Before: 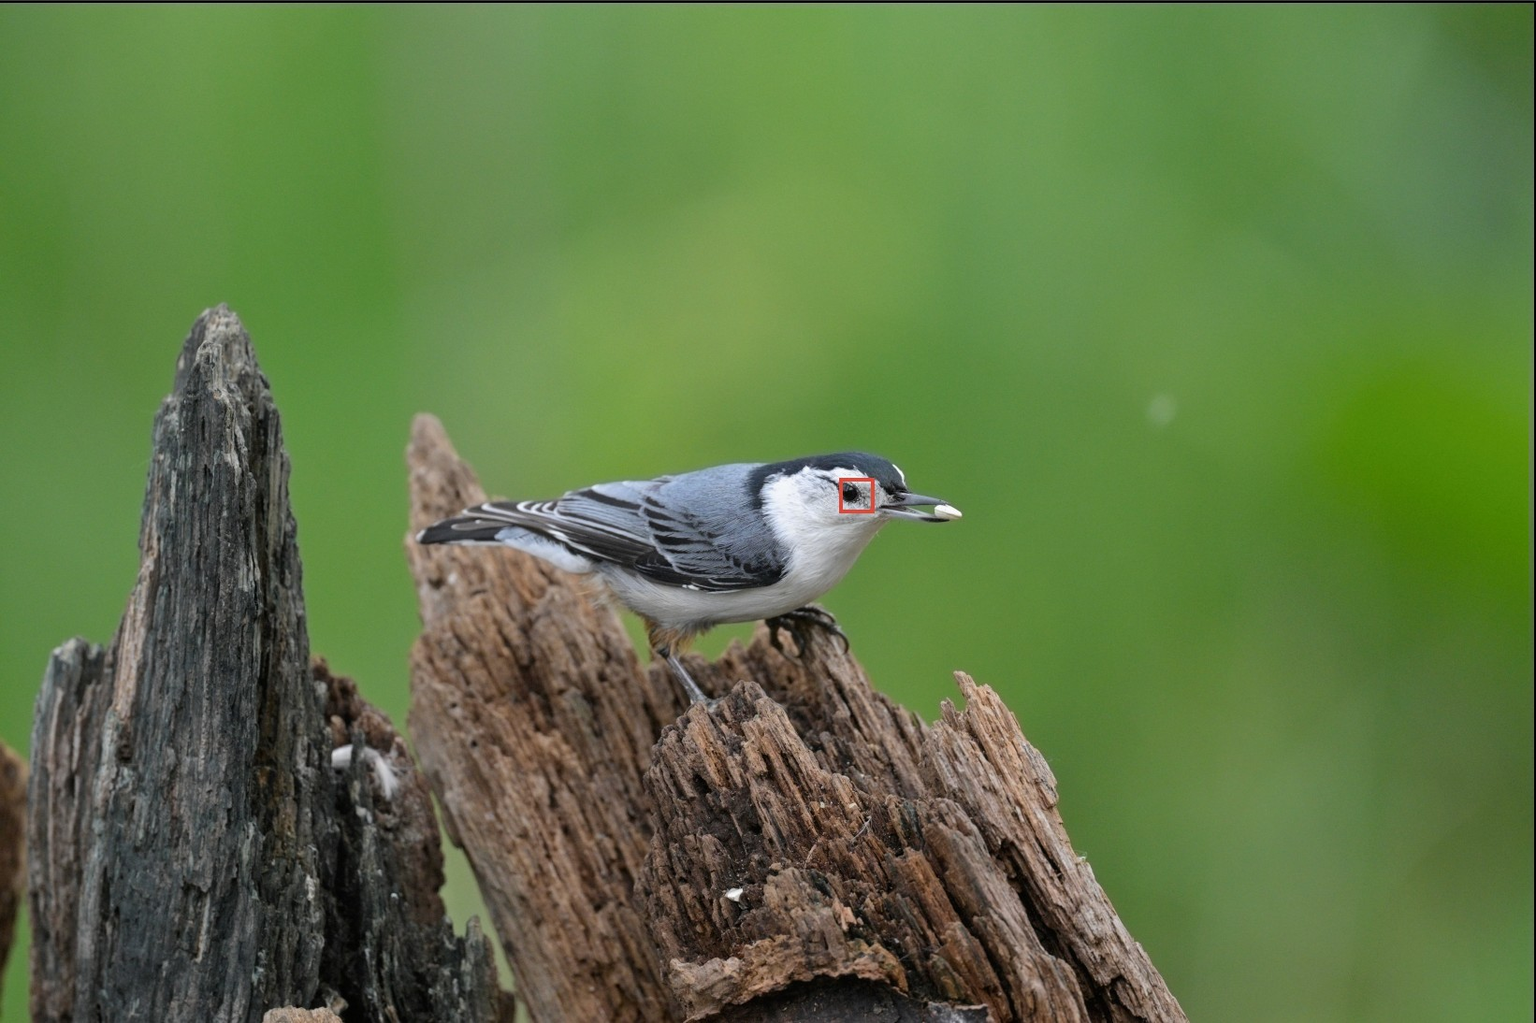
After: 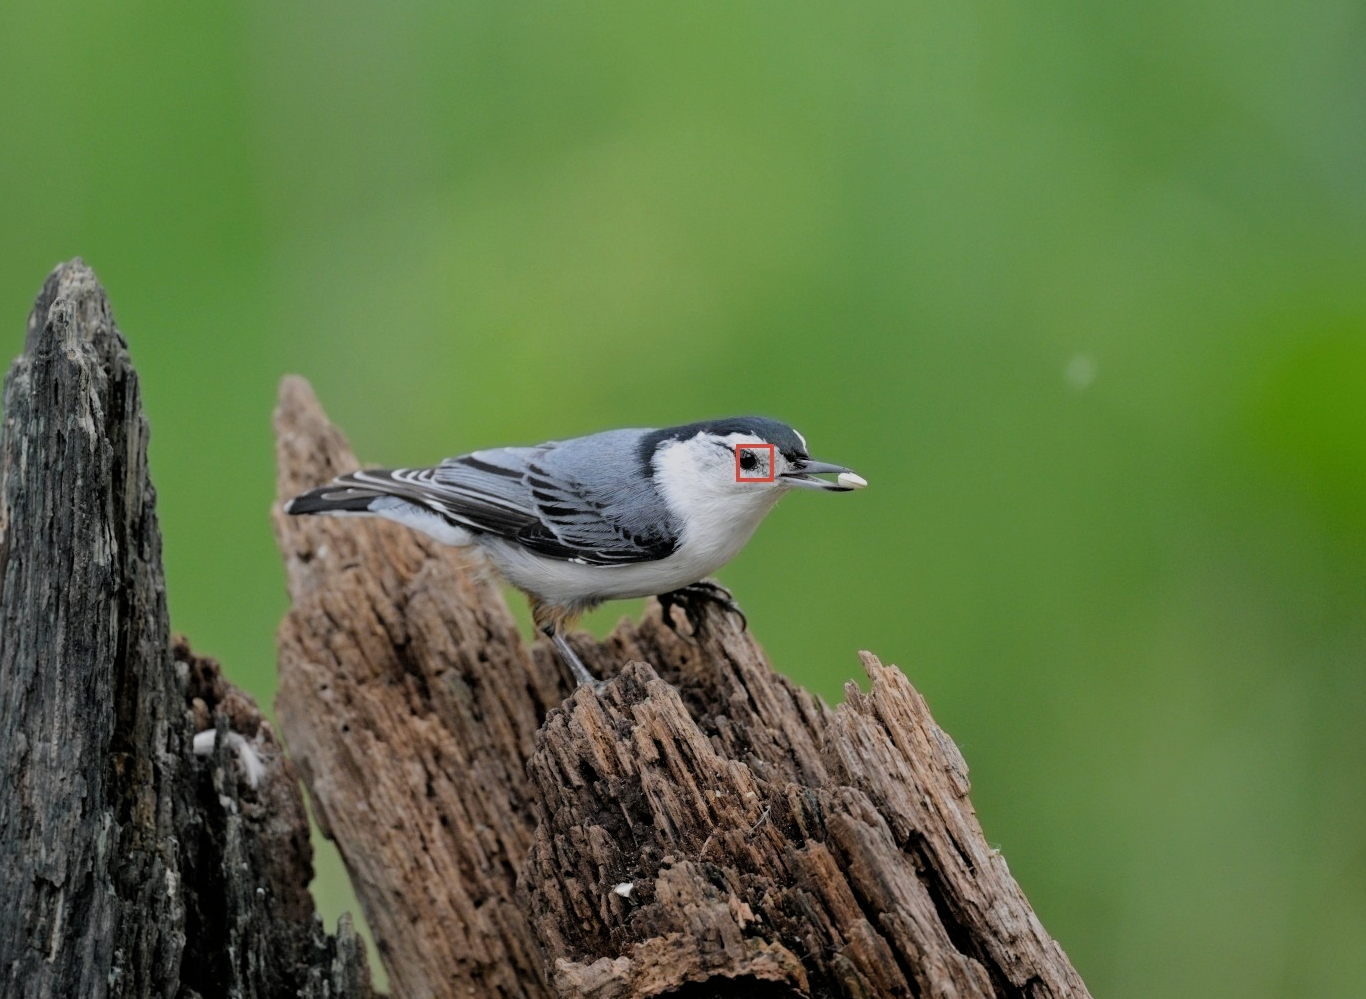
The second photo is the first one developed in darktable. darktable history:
filmic rgb: black relative exposure -7.96 EV, white relative exposure 4.12 EV, hardness 4.04, latitude 51.57%, contrast 1.007, shadows ↔ highlights balance 5.37%
crop: left 9.807%, top 6.203%, right 6.961%, bottom 2.433%
